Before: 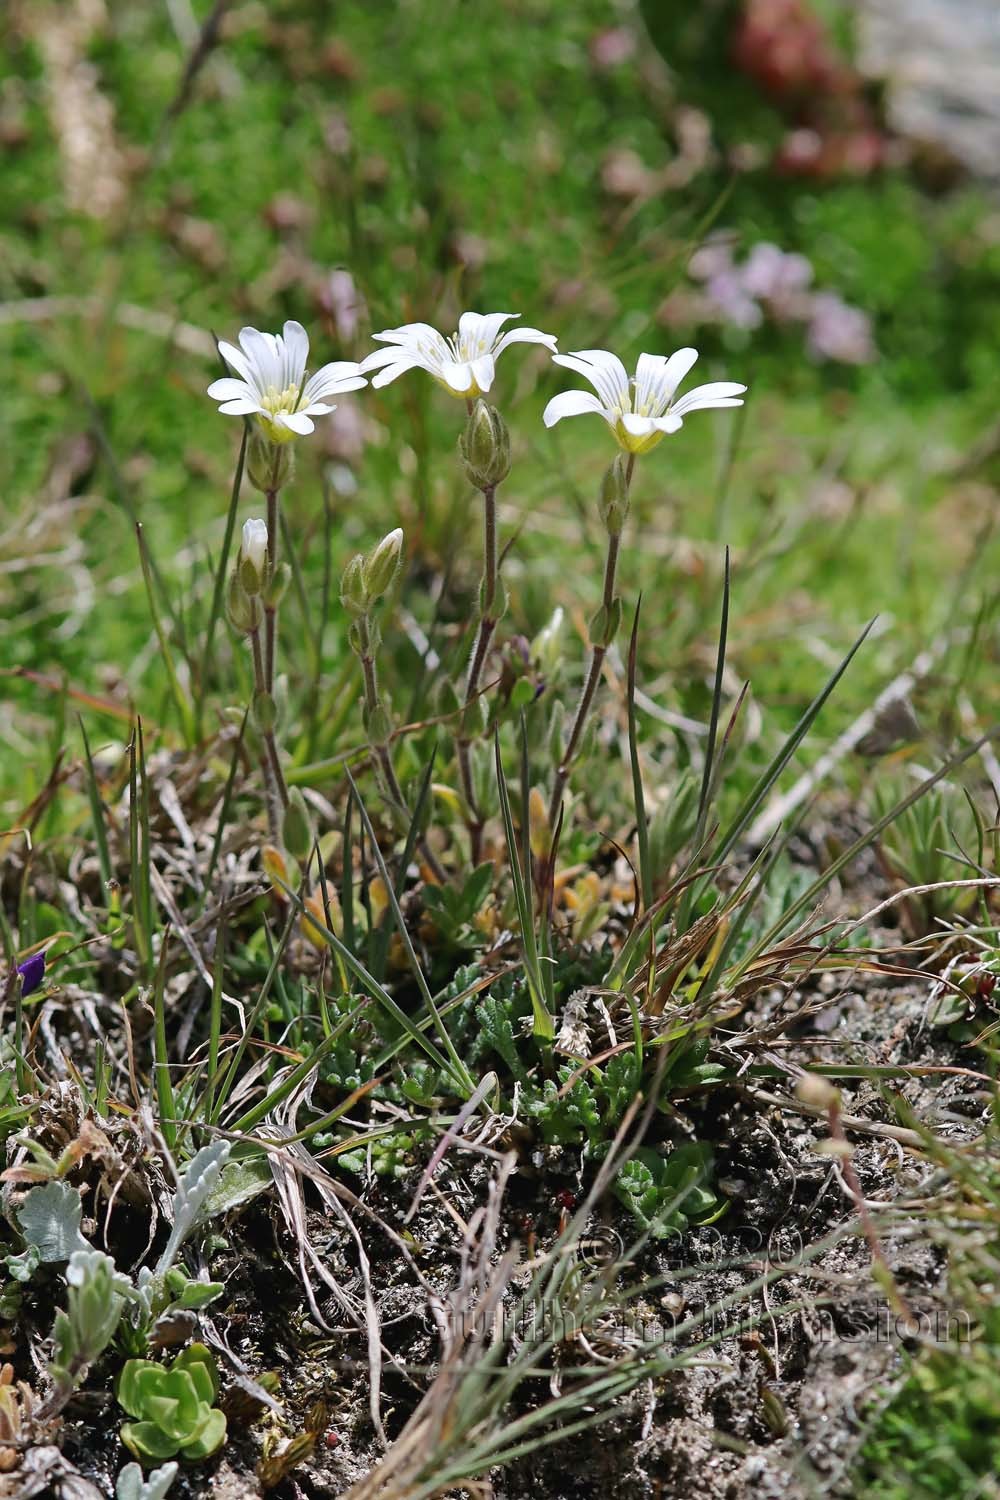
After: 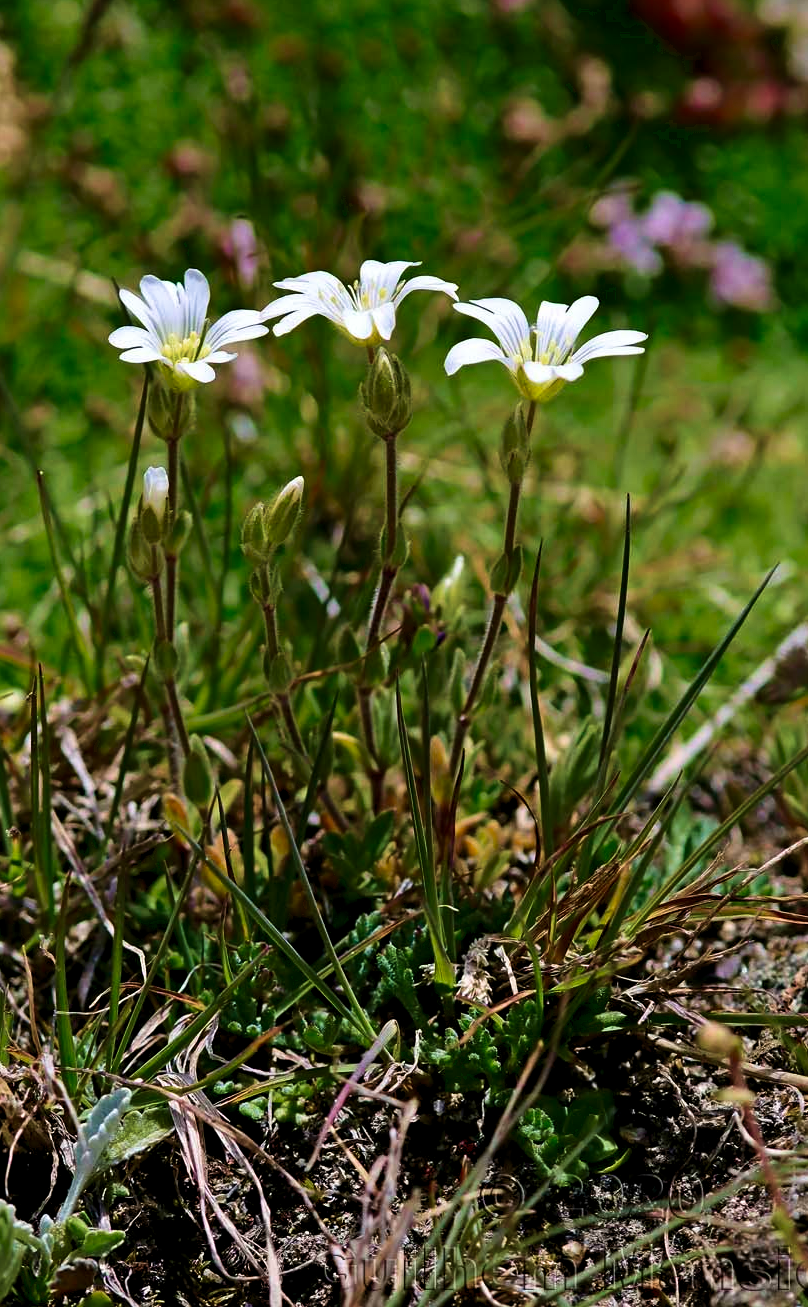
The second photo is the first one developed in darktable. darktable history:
velvia: strength 75%
crop: left 9.925%, top 3.491%, right 9.2%, bottom 9.371%
contrast brightness saturation: contrast 0.131, brightness -0.228, saturation 0.144
levels: levels [0.018, 0.493, 1]
